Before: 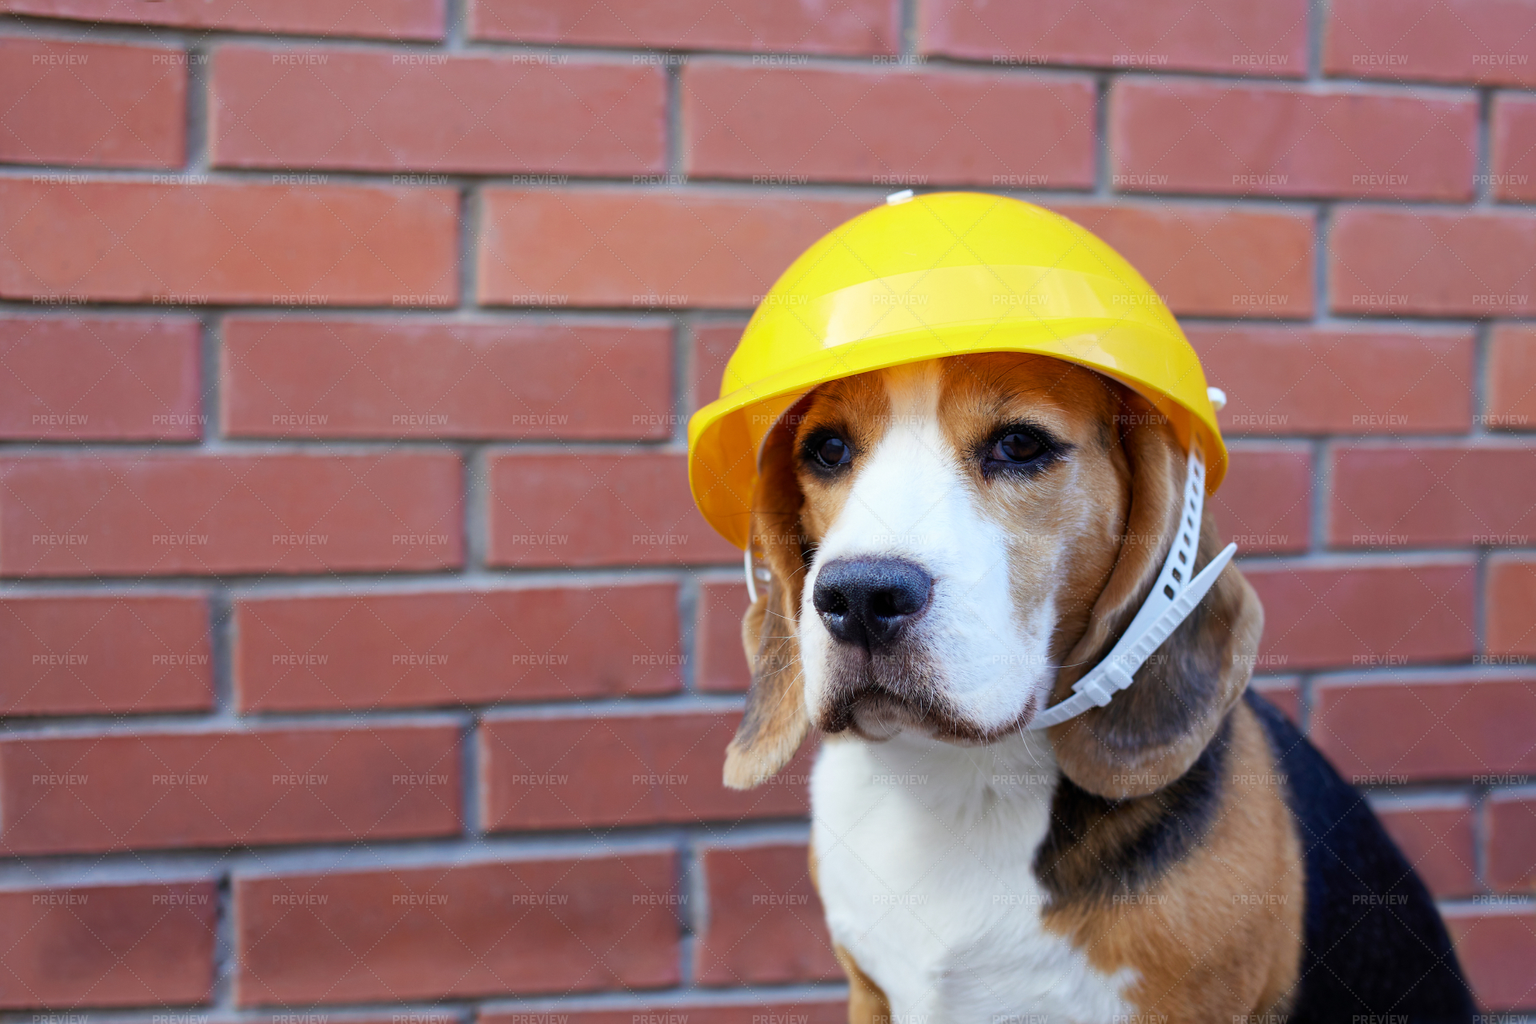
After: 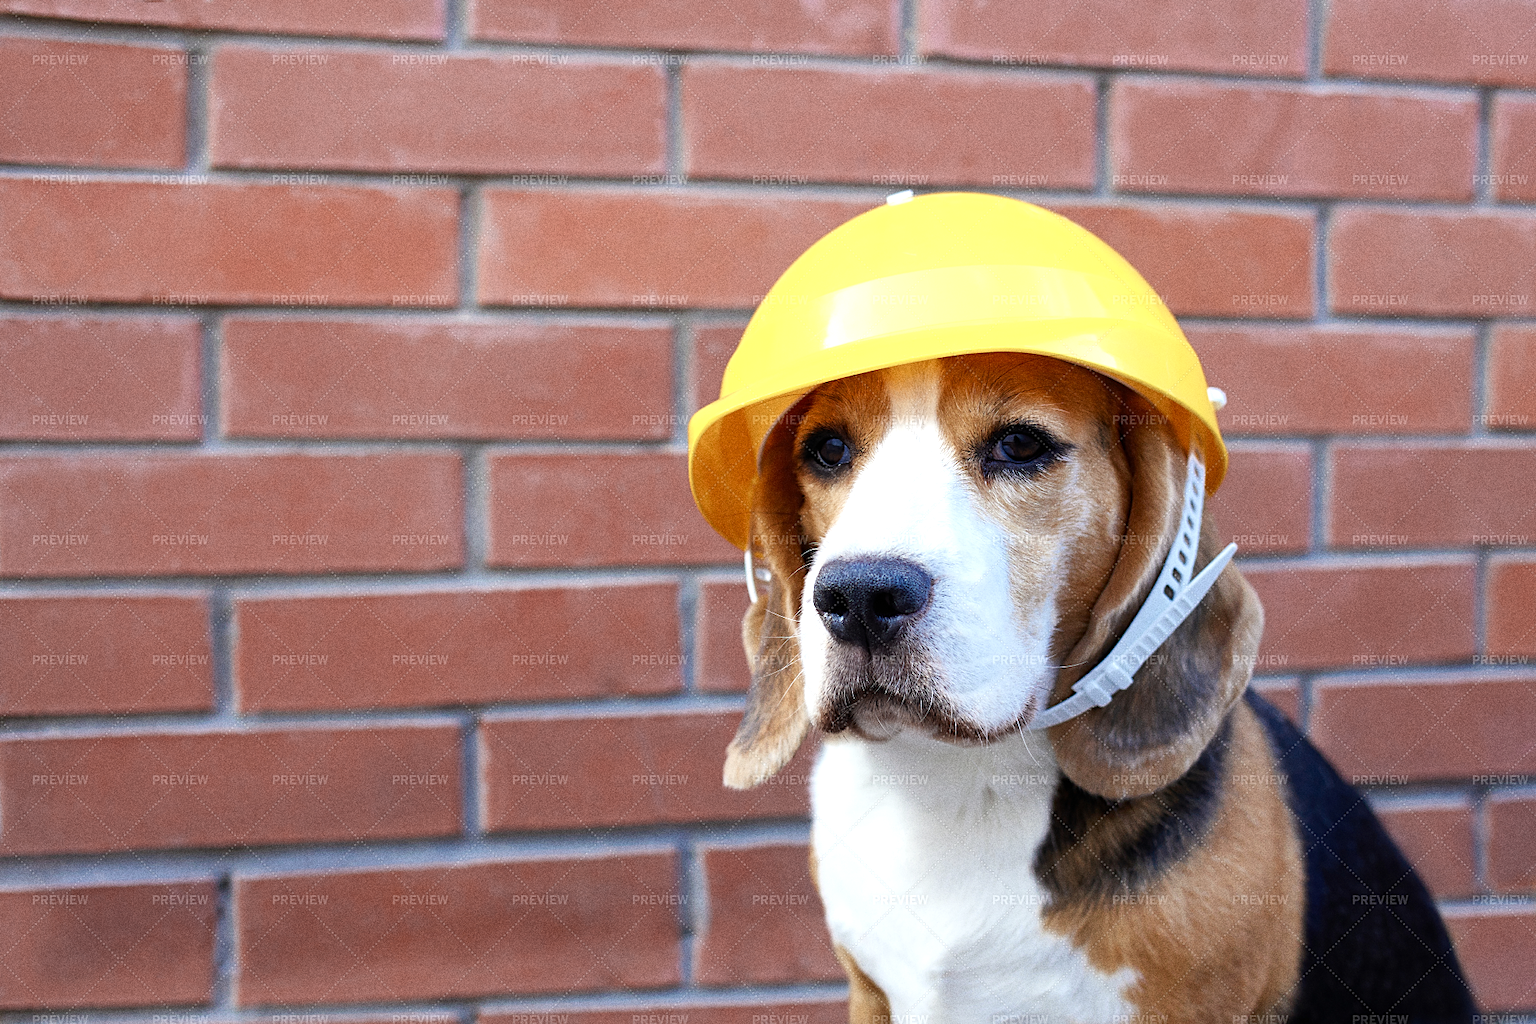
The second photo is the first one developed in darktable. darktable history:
color zones: curves: ch0 [(0, 0.5) (0.125, 0.4) (0.25, 0.5) (0.375, 0.4) (0.5, 0.4) (0.625, 0.35) (0.75, 0.35) (0.875, 0.5)]; ch1 [(0, 0.35) (0.125, 0.45) (0.25, 0.35) (0.375, 0.35) (0.5, 0.35) (0.625, 0.35) (0.75, 0.45) (0.875, 0.35)]; ch2 [(0, 0.6) (0.125, 0.5) (0.25, 0.5) (0.375, 0.6) (0.5, 0.6) (0.625, 0.5) (0.75, 0.5) (0.875, 0.5)]
sharpen: on, module defaults
grain: coarseness 0.09 ISO, strength 40%
levels: levels [0, 0.43, 0.859]
